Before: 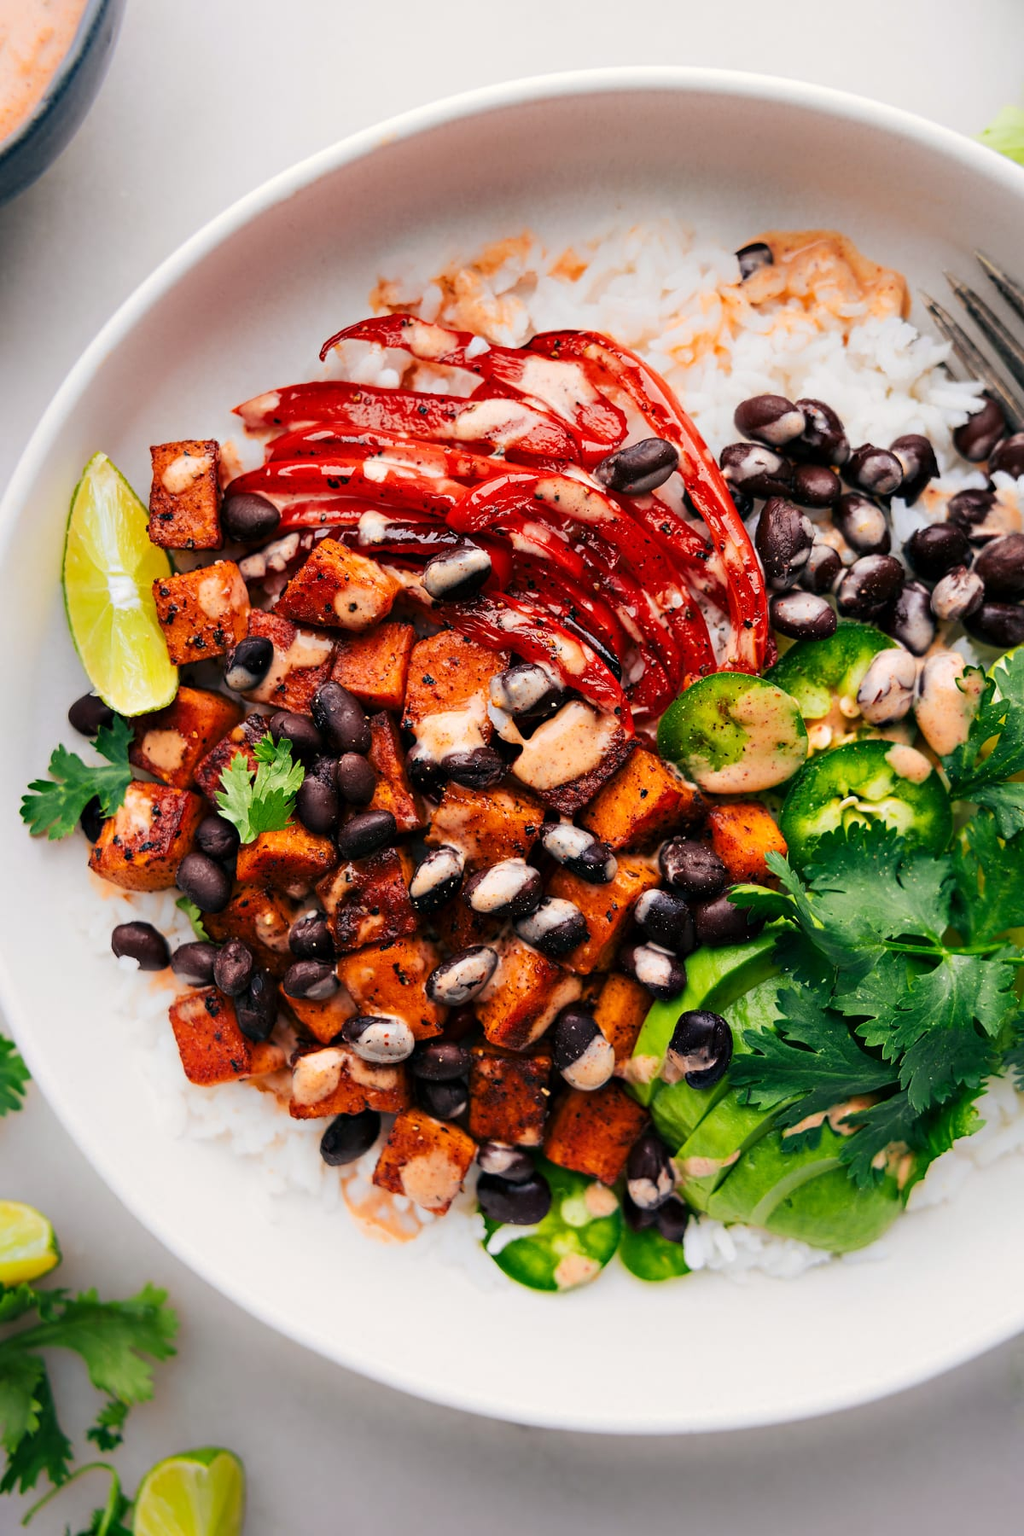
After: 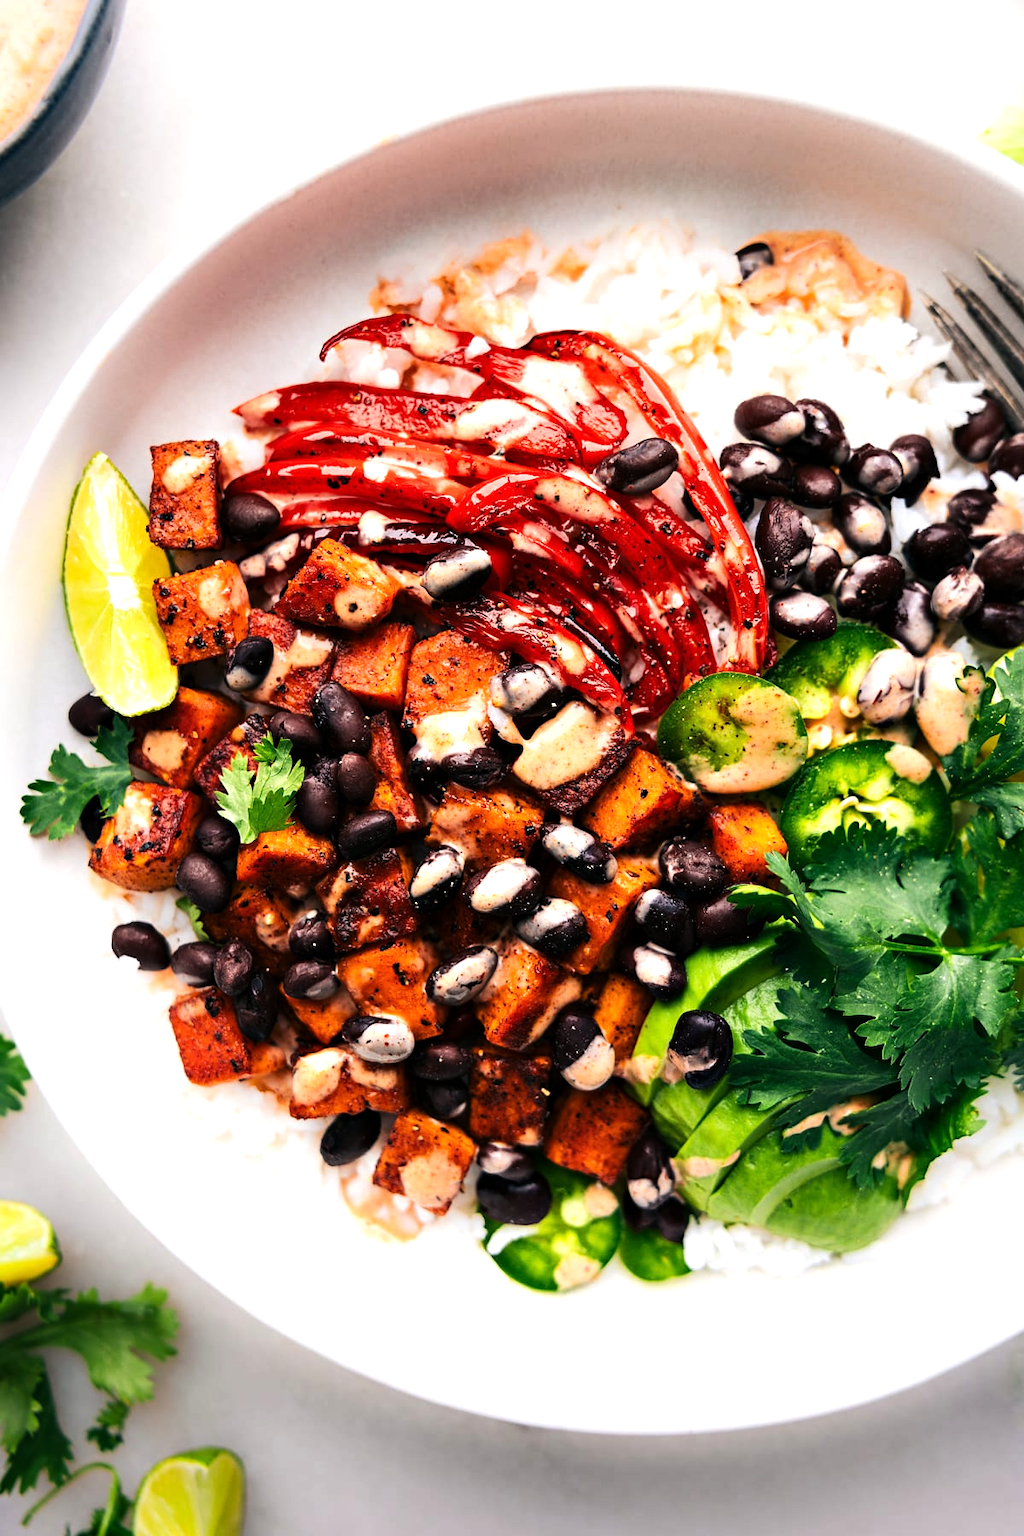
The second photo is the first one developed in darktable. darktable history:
tone equalizer: -8 EV -0.766 EV, -7 EV -0.717 EV, -6 EV -0.609 EV, -5 EV -0.361 EV, -3 EV 0.38 EV, -2 EV 0.6 EV, -1 EV 0.675 EV, +0 EV 0.725 EV, edges refinement/feathering 500, mask exposure compensation -1.57 EV, preserve details no
